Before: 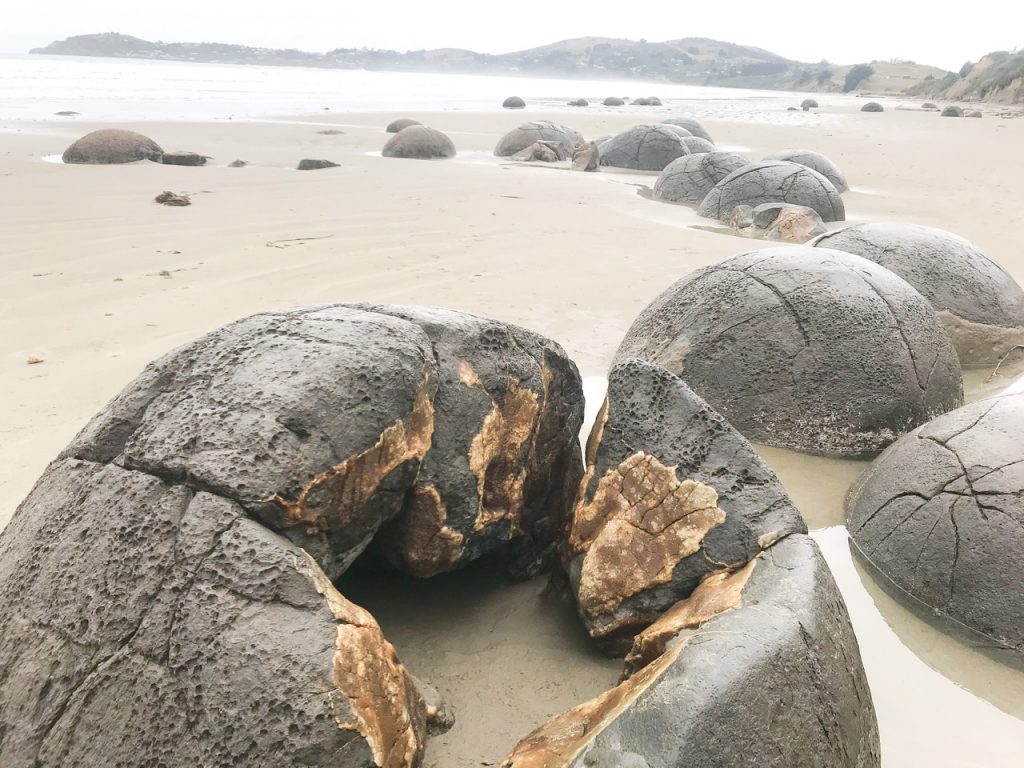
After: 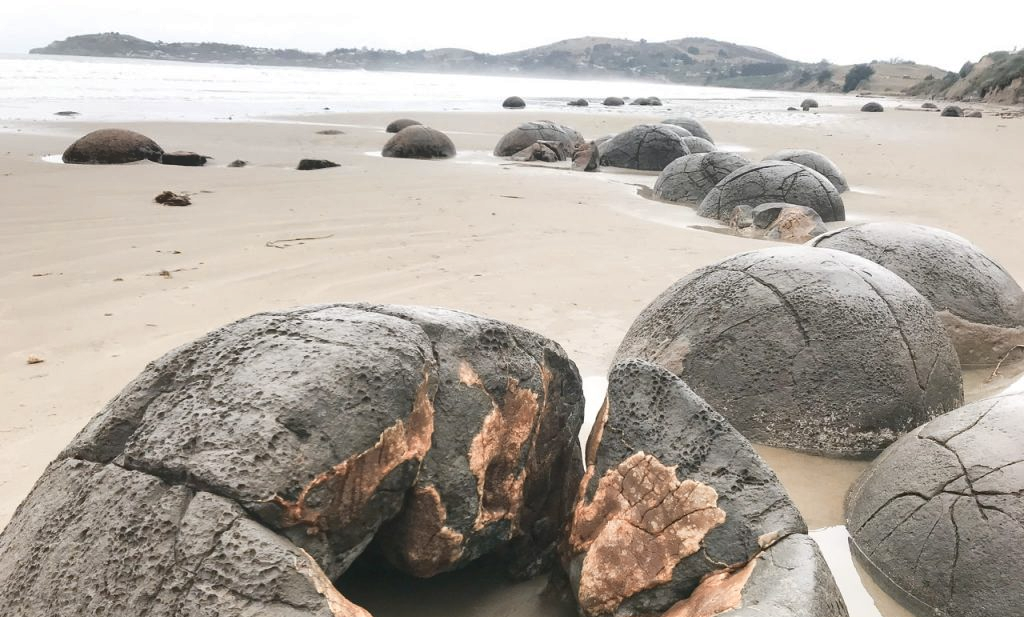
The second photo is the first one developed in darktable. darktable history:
color zones: curves: ch2 [(0, 0.5) (0.084, 0.497) (0.323, 0.335) (0.4, 0.497) (1, 0.5)], mix 17.95%
crop: bottom 19.56%
shadows and highlights: soften with gaussian
